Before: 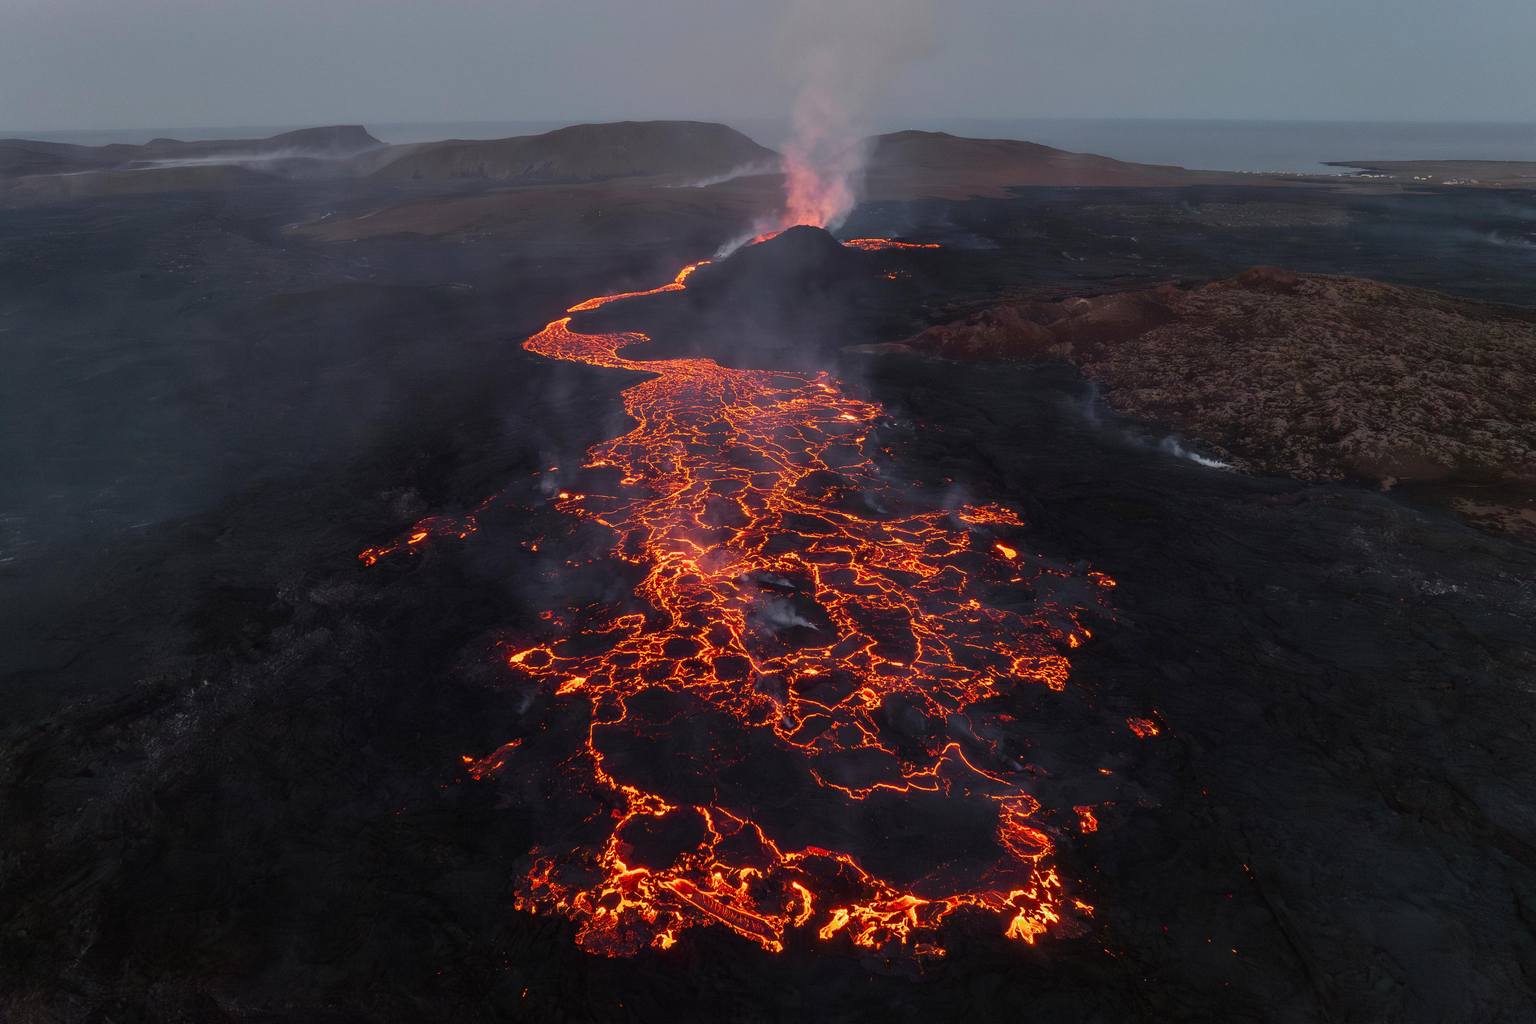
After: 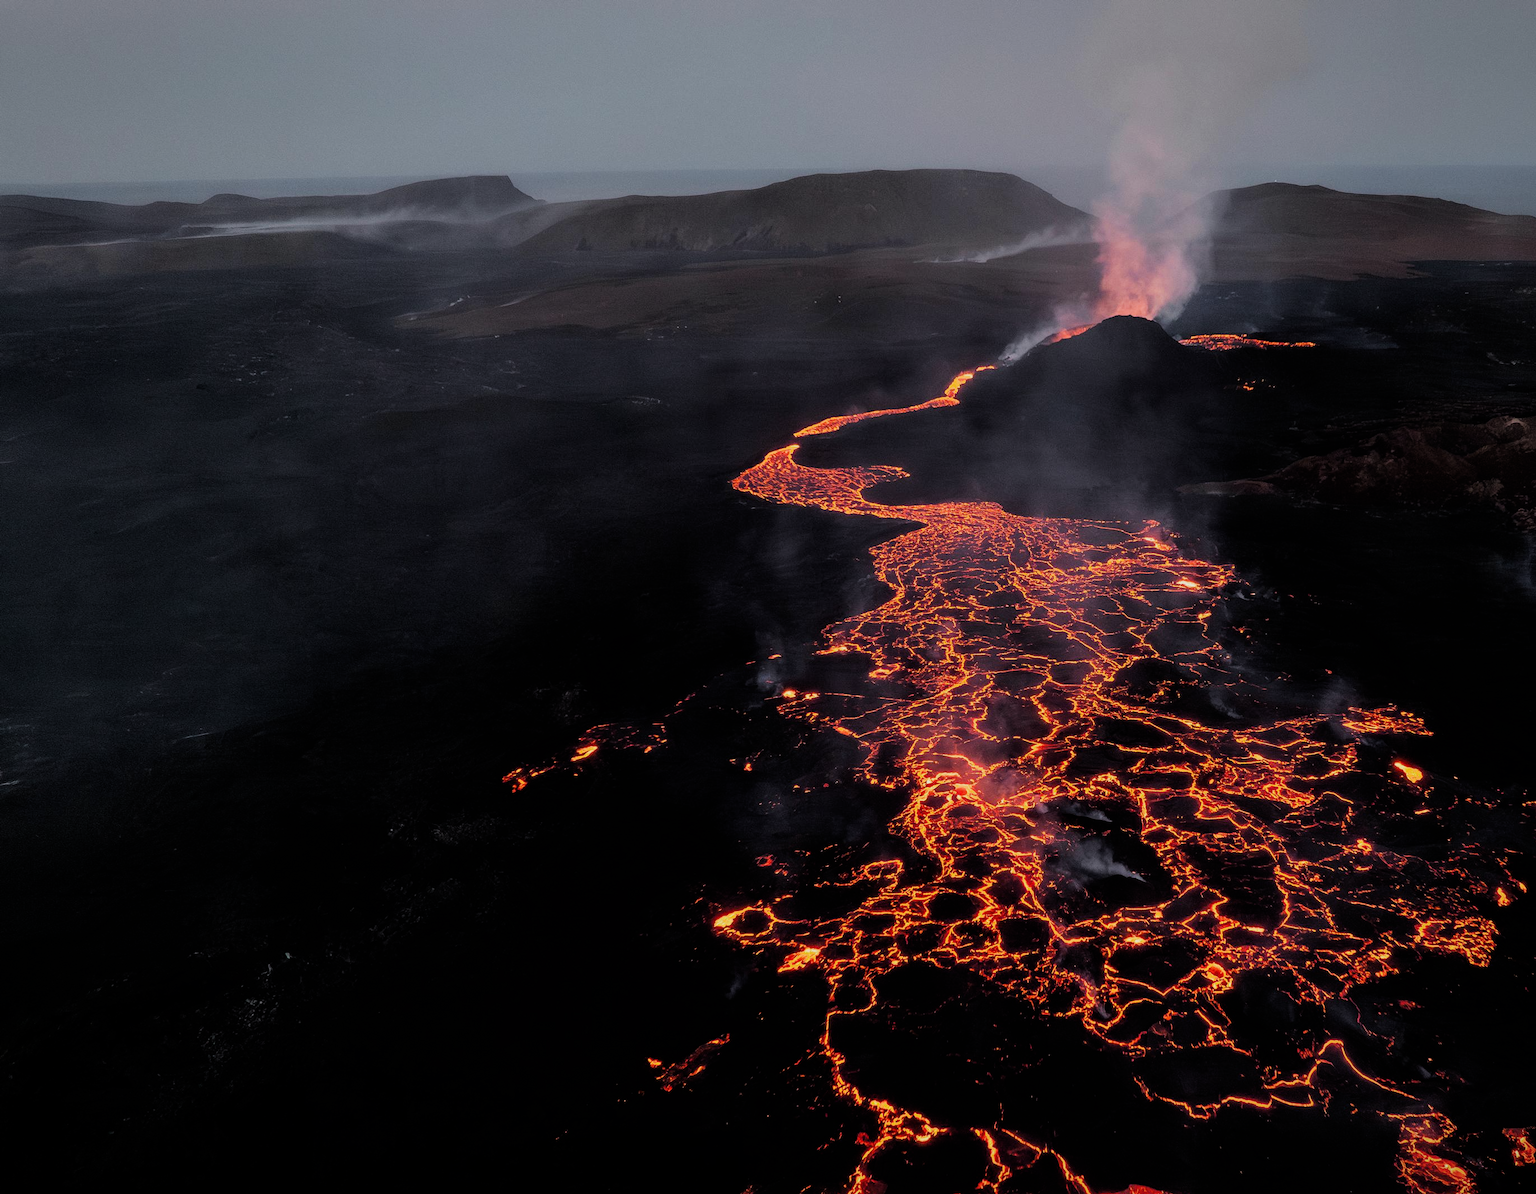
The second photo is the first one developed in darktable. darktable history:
crop: right 28.519%, bottom 16.621%
filmic rgb: black relative exposure -5.02 EV, white relative exposure 4 EV, hardness 2.89, contrast 1.297, highlights saturation mix -30.24%
vignetting: fall-off start 99.83%, brightness -0.32, saturation -0.052, width/height ratio 1.325
levels: levels [0, 0.498, 0.996]
